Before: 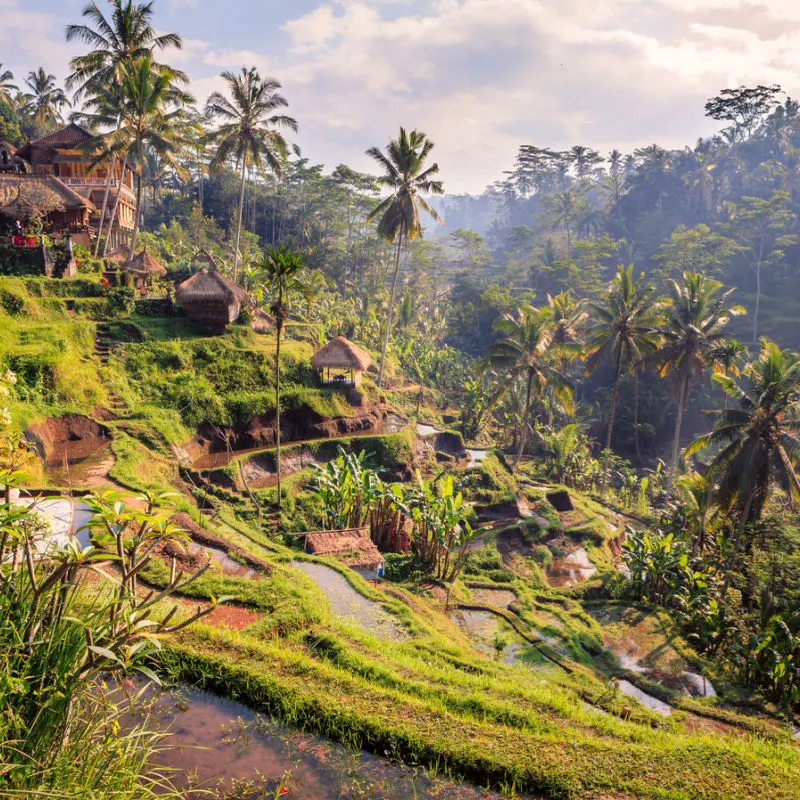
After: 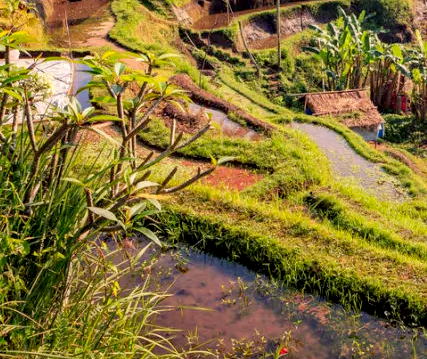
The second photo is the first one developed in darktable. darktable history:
exposure: black level correction 0.005, exposure 0.015 EV, compensate highlight preservation false
crop and rotate: top 54.959%, right 46.542%, bottom 0.106%
haze removal: strength 0.296, distance 0.245, compatibility mode true, adaptive false
